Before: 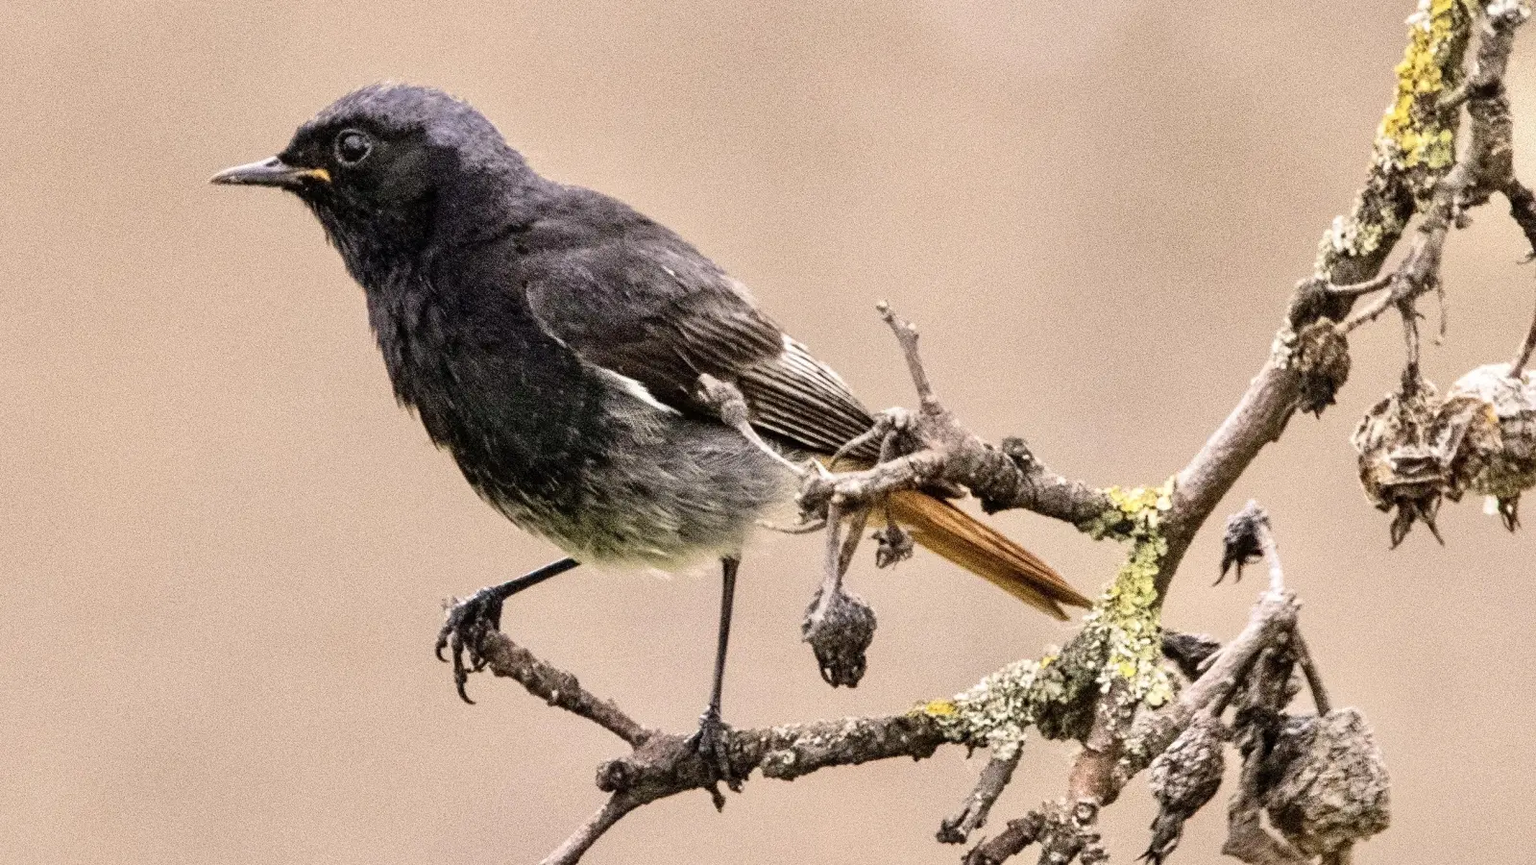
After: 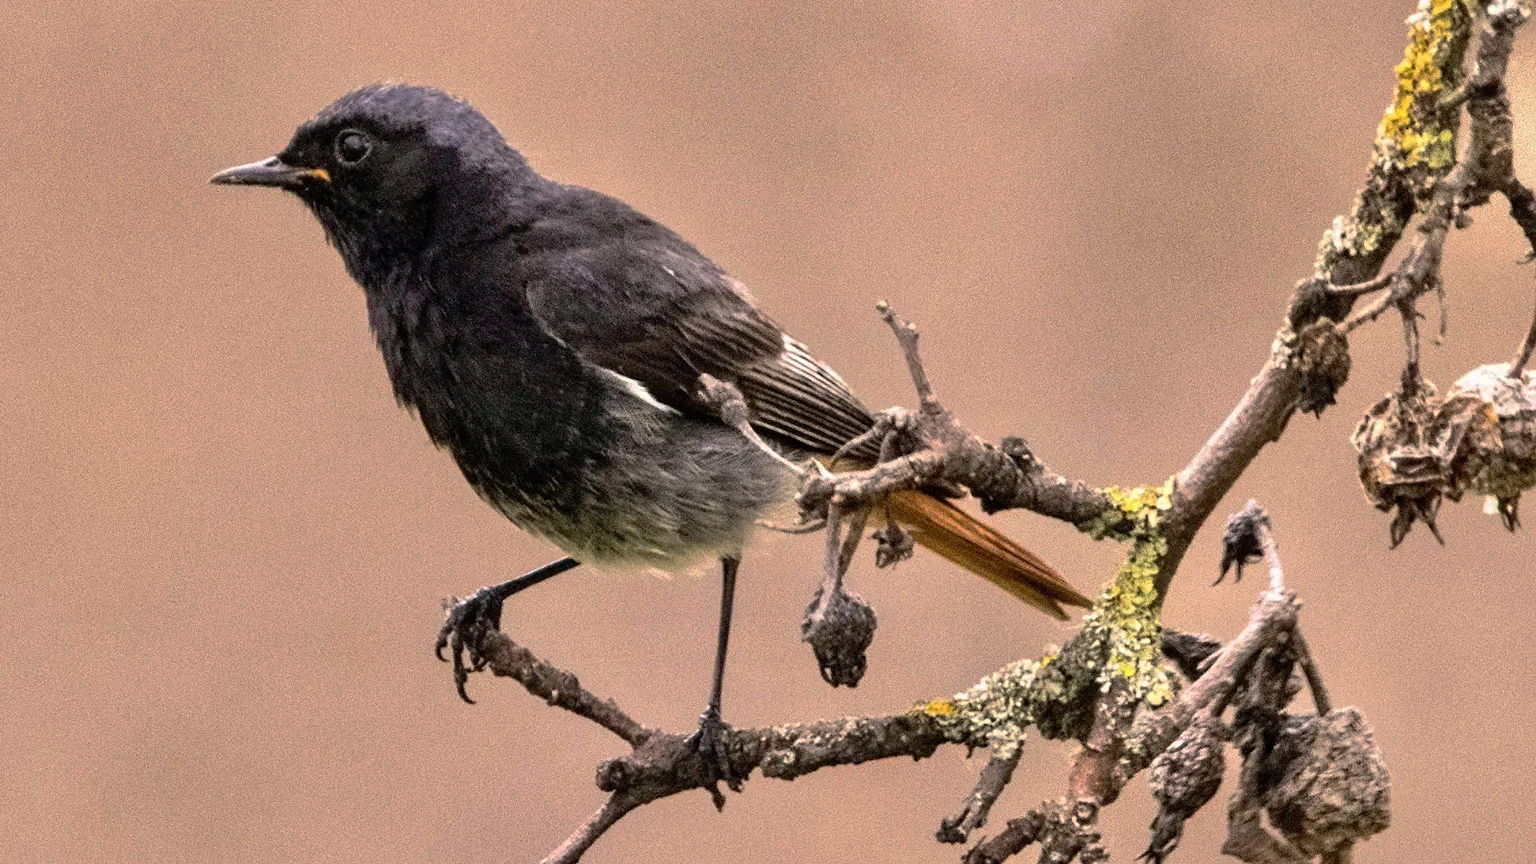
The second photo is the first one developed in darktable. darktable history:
base curve: curves: ch0 [(0, 0) (0.595, 0.418) (1, 1)], preserve colors none
